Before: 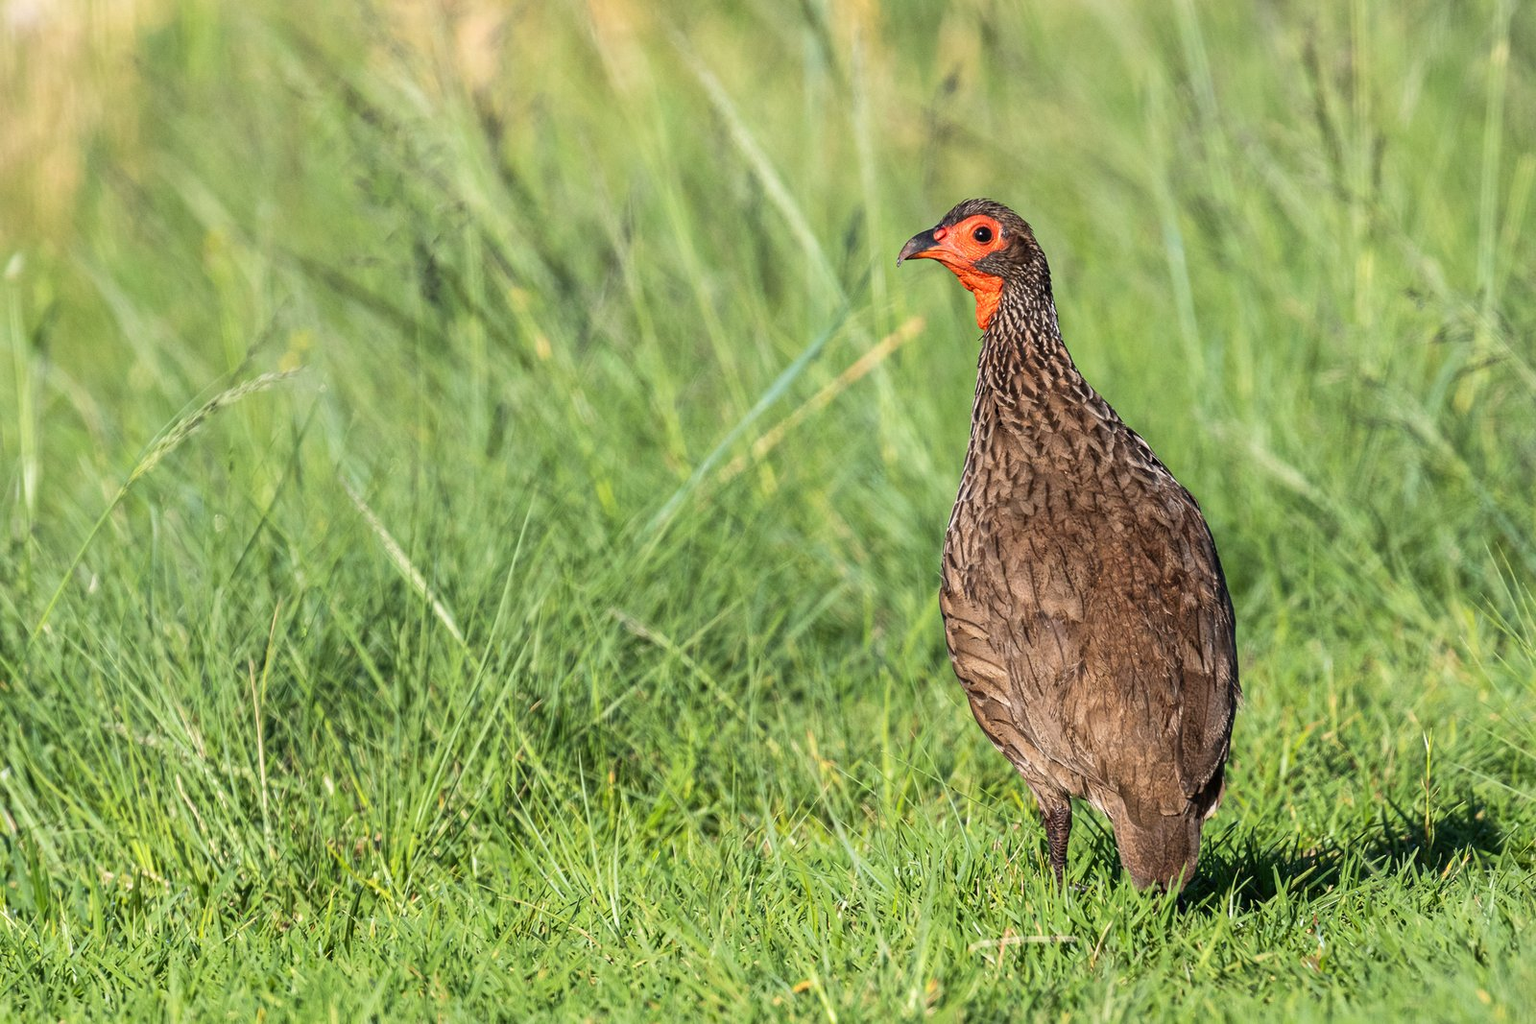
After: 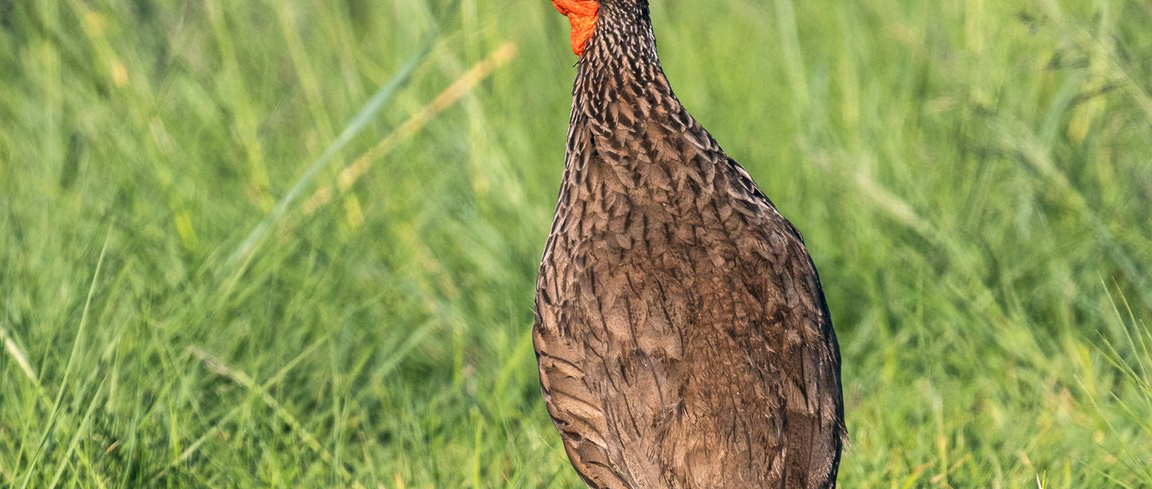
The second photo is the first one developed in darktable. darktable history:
color correction: highlights a* 5.38, highlights b* 5.3, shadows a* -4.26, shadows b* -5.11
crop and rotate: left 27.938%, top 27.046%, bottom 27.046%
